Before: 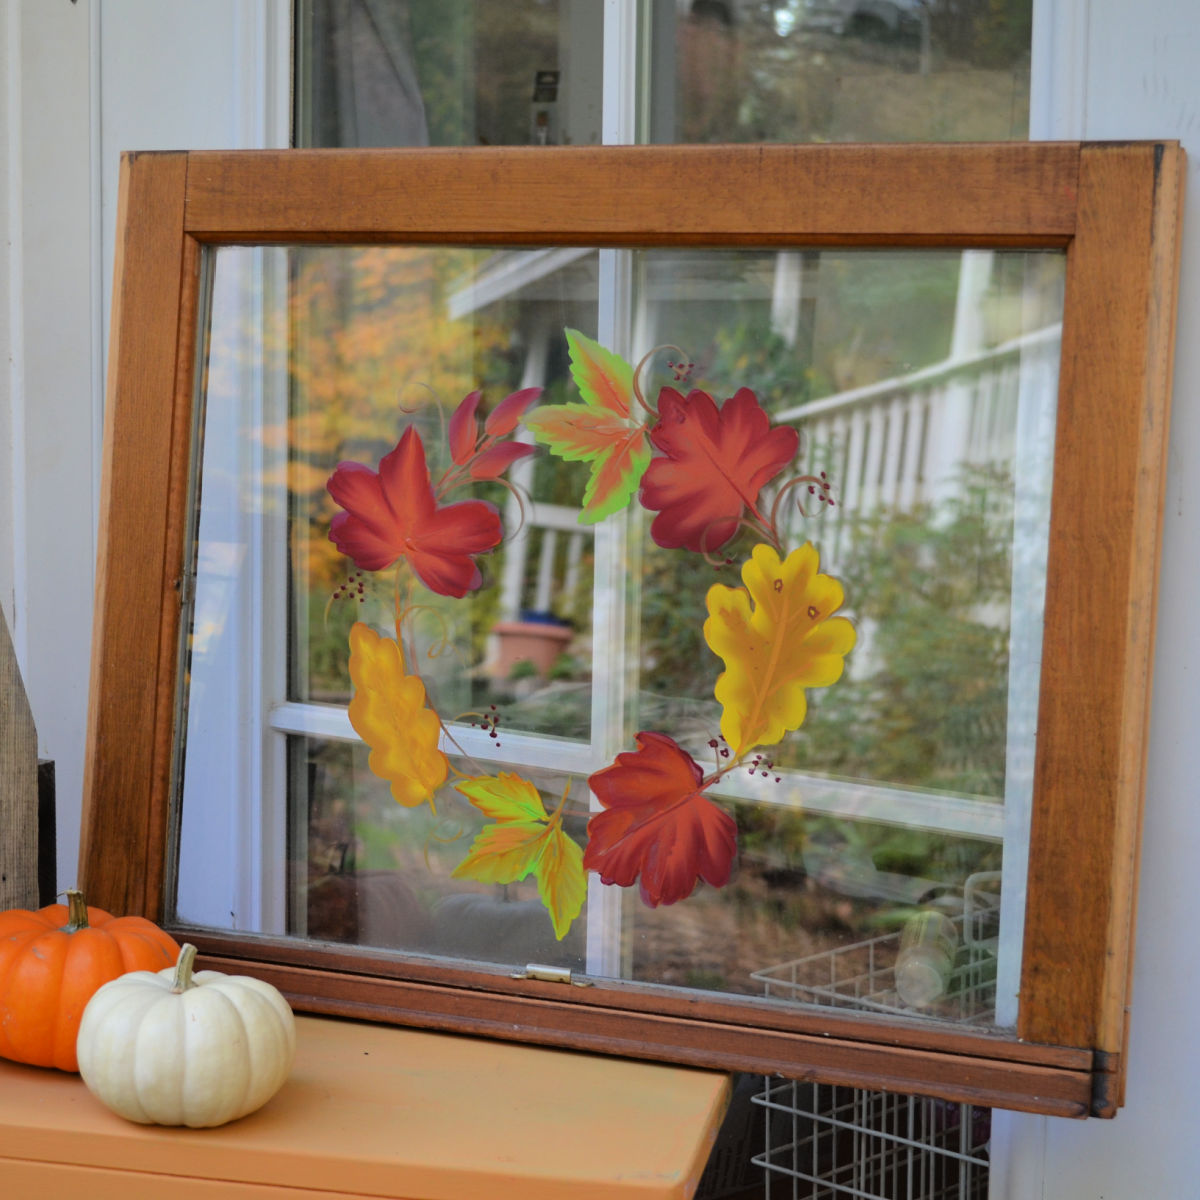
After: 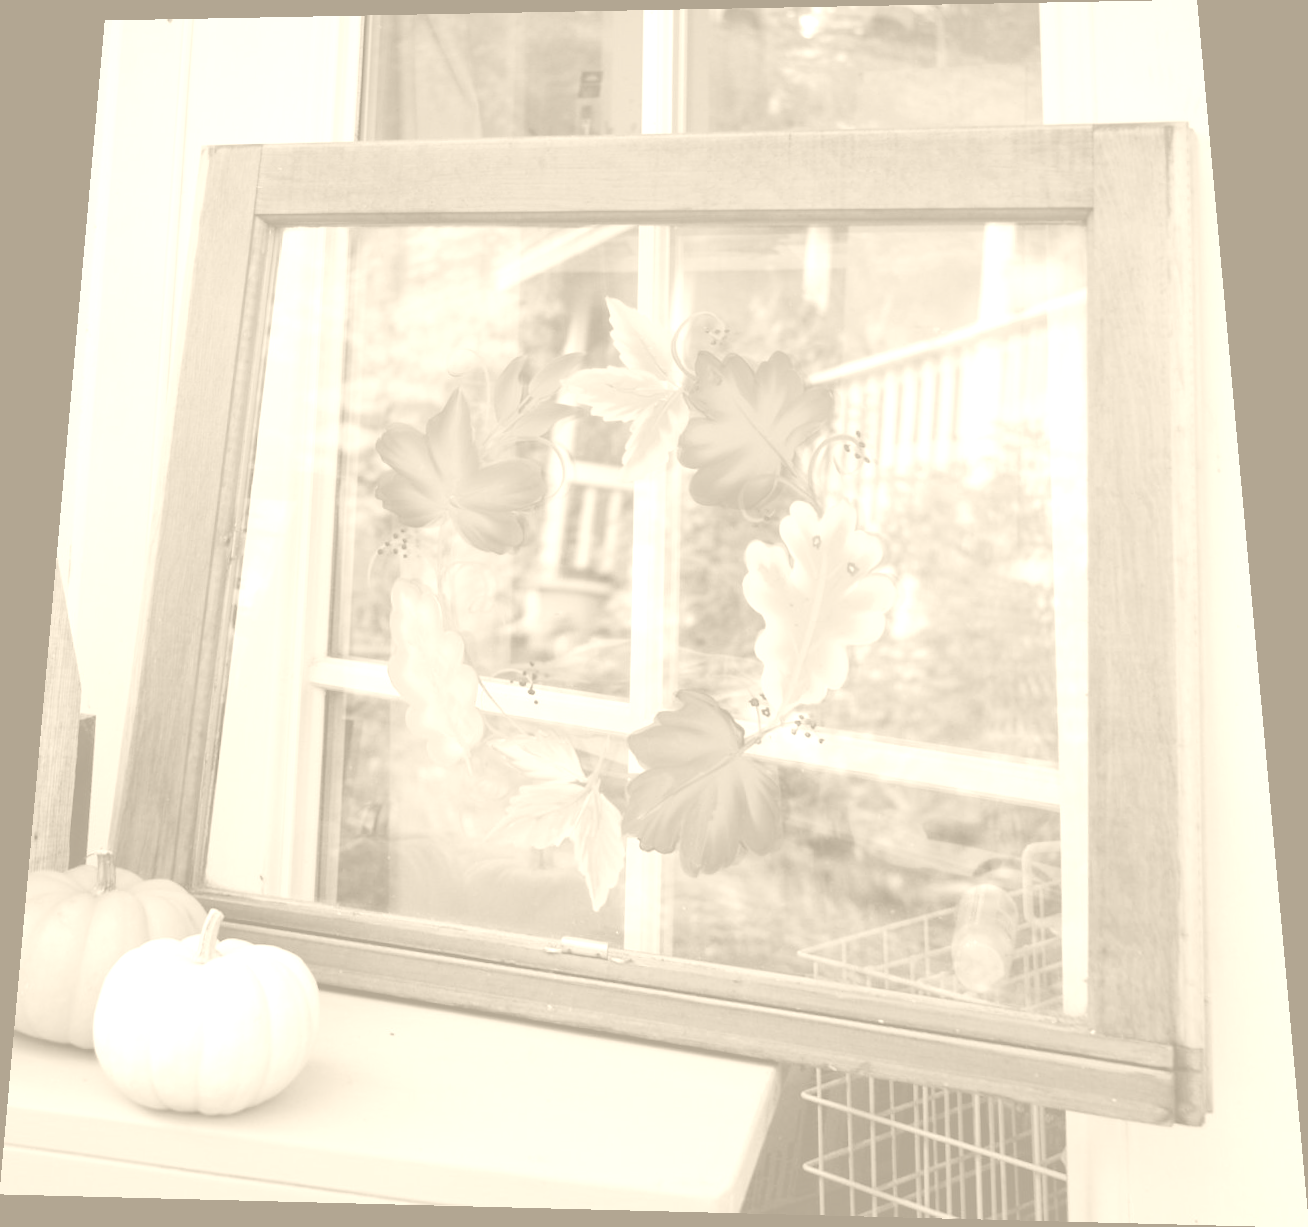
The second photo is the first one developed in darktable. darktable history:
colorize: hue 36°, saturation 71%, lightness 80.79%
rotate and perspective: rotation 0.128°, lens shift (vertical) -0.181, lens shift (horizontal) -0.044, shear 0.001, automatic cropping off
color correction: highlights a* 4.02, highlights b* 4.98, shadows a* -7.55, shadows b* 4.98
